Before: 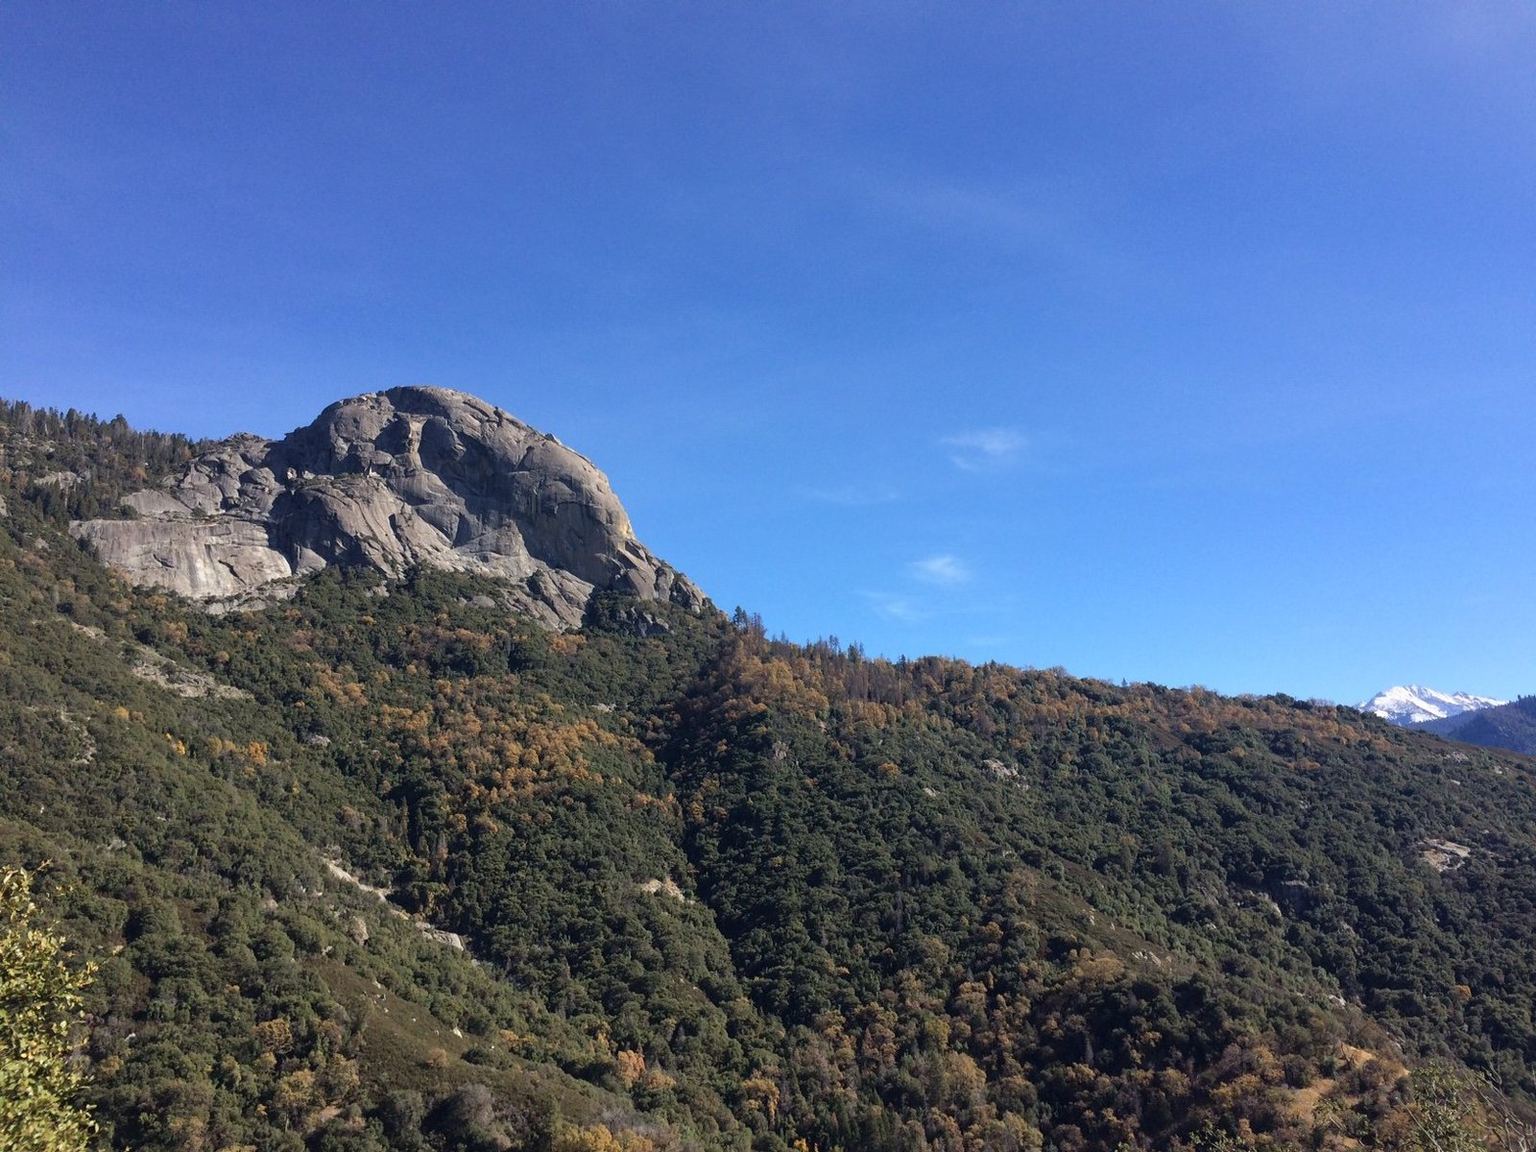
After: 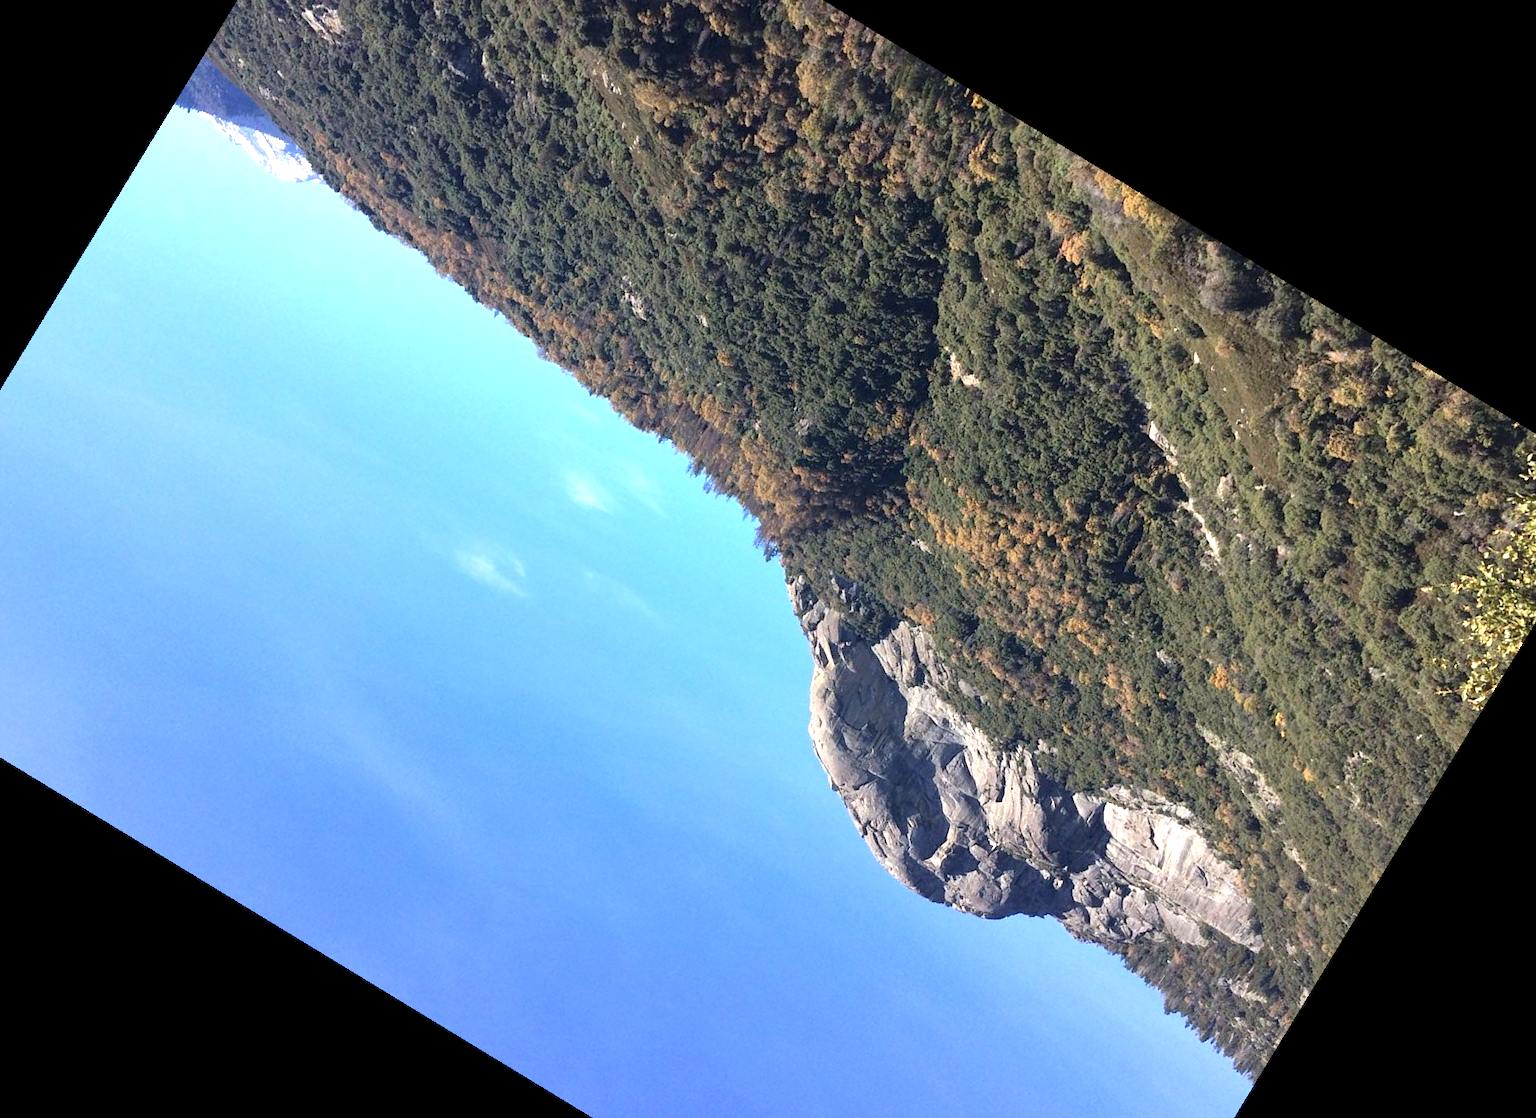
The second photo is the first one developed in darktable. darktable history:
crop and rotate: angle 148.68°, left 9.111%, top 15.603%, right 4.588%, bottom 17.041%
exposure: exposure 1.061 EV, compensate highlight preservation false
